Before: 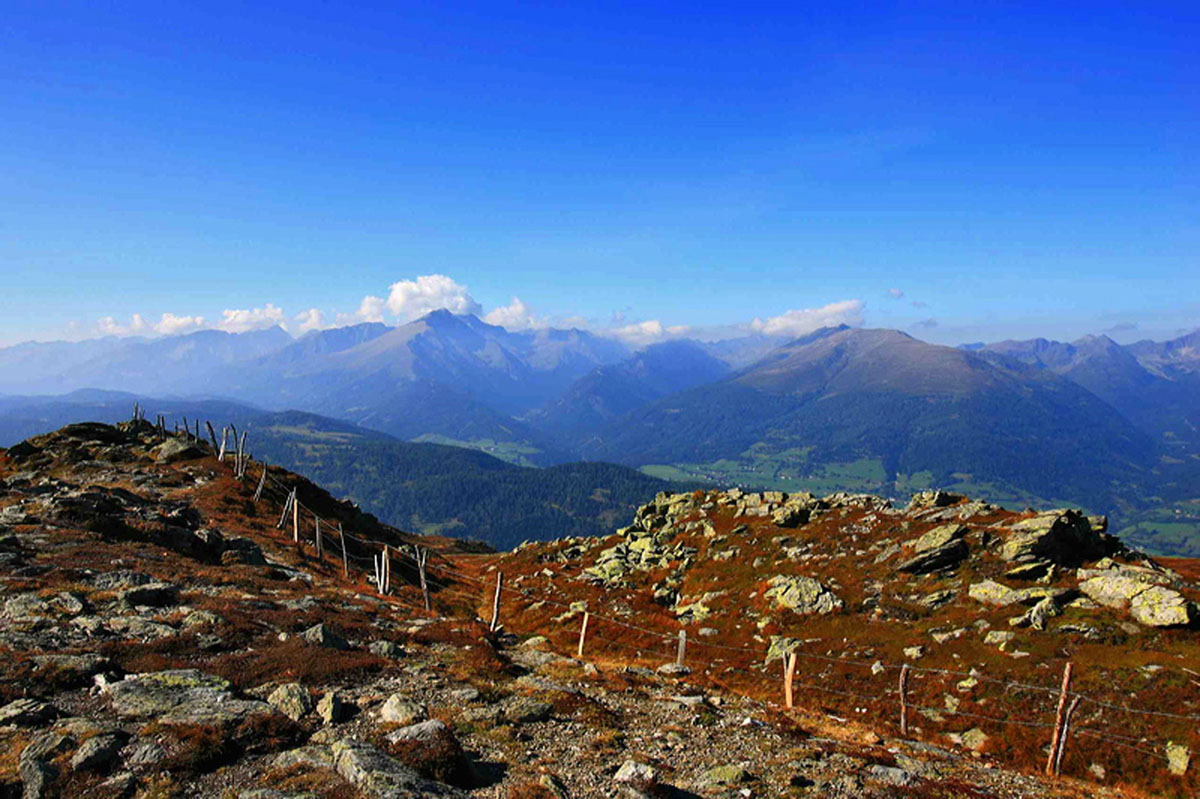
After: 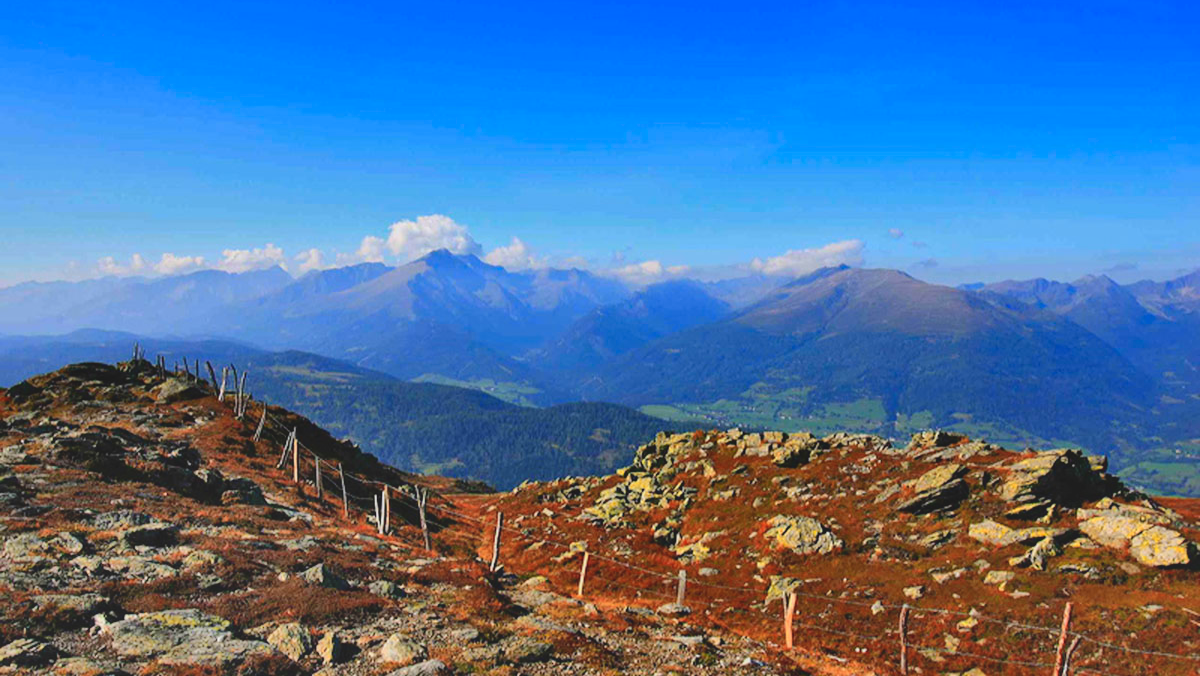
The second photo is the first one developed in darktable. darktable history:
crop: top 7.567%, bottom 7.788%
local contrast: mode bilateral grid, contrast 20, coarseness 50, detail 119%, midtone range 0.2
shadows and highlights: shadows 74.07, highlights -24.61, soften with gaussian
color zones: curves: ch1 [(0, 0.455) (0.063, 0.455) (0.286, 0.495) (0.429, 0.5) (0.571, 0.5) (0.714, 0.5) (0.857, 0.5) (1, 0.455)]; ch2 [(0, 0.532) (0.063, 0.521) (0.233, 0.447) (0.429, 0.489) (0.571, 0.5) (0.714, 0.5) (0.857, 0.5) (1, 0.532)]
contrast brightness saturation: contrast -0.207, saturation 0.188
